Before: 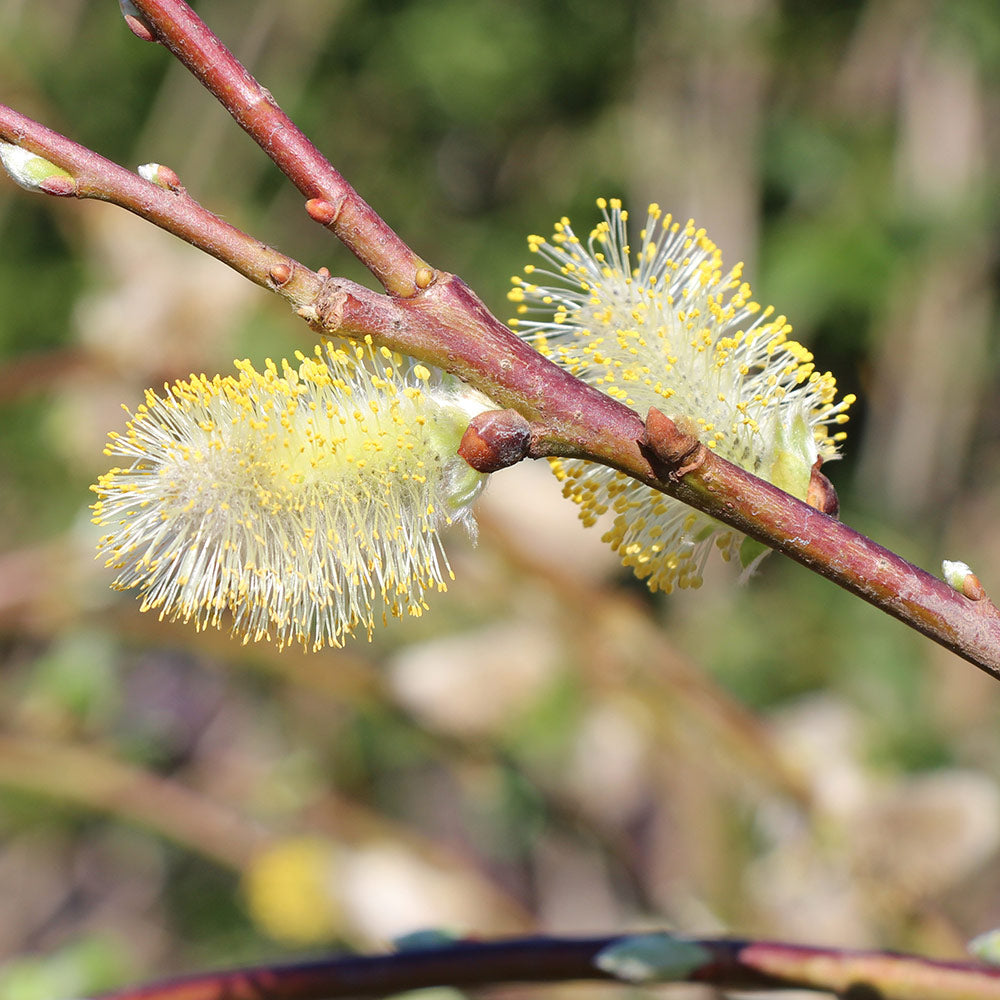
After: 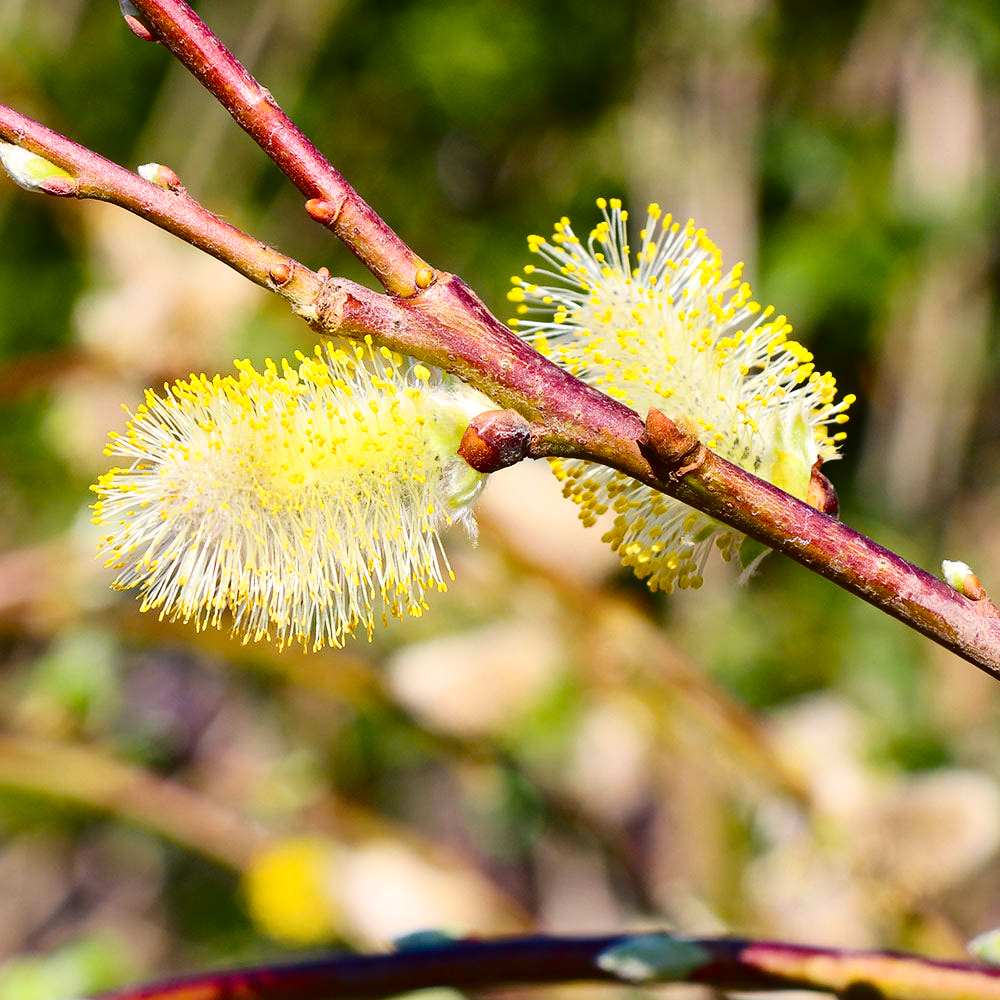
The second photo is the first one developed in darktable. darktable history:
color balance rgb: power › chroma 0.231%, power › hue 60.83°, highlights gain › luminance 0.677%, highlights gain › chroma 0.392%, highlights gain › hue 43.29°, global offset › hue 169.56°, perceptual saturation grading › global saturation 36.31%, perceptual saturation grading › shadows 34.631%
contrast brightness saturation: contrast 0.285
